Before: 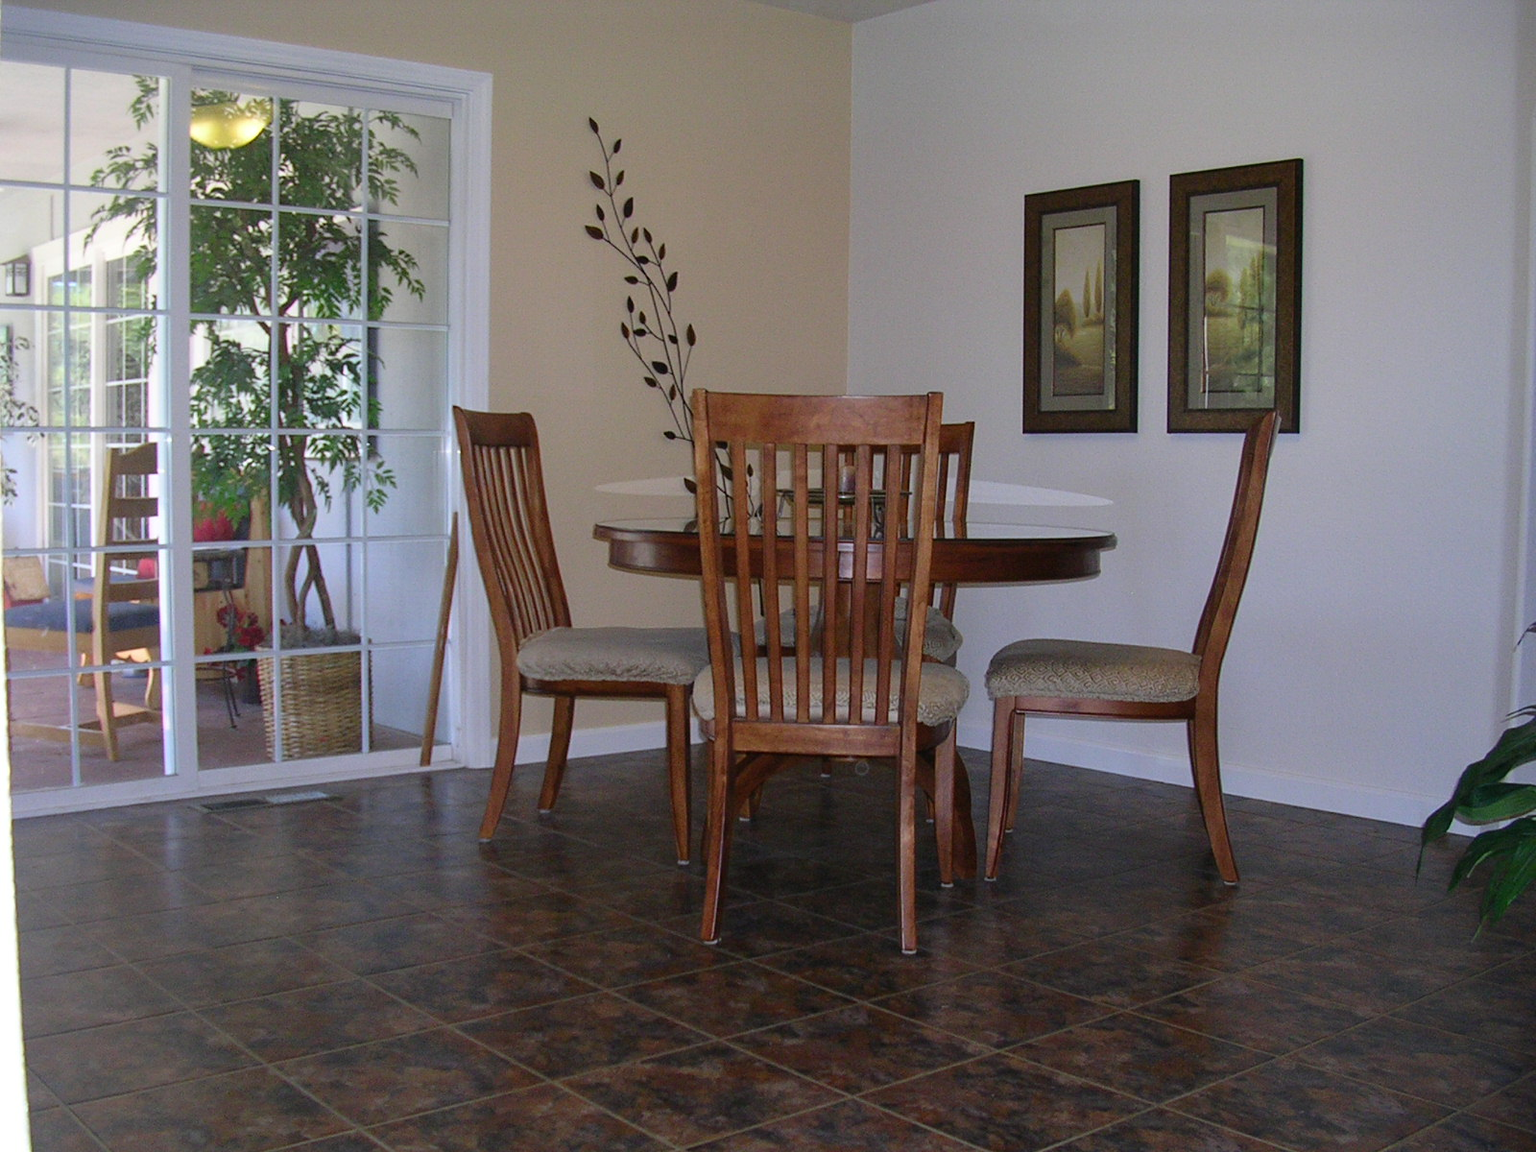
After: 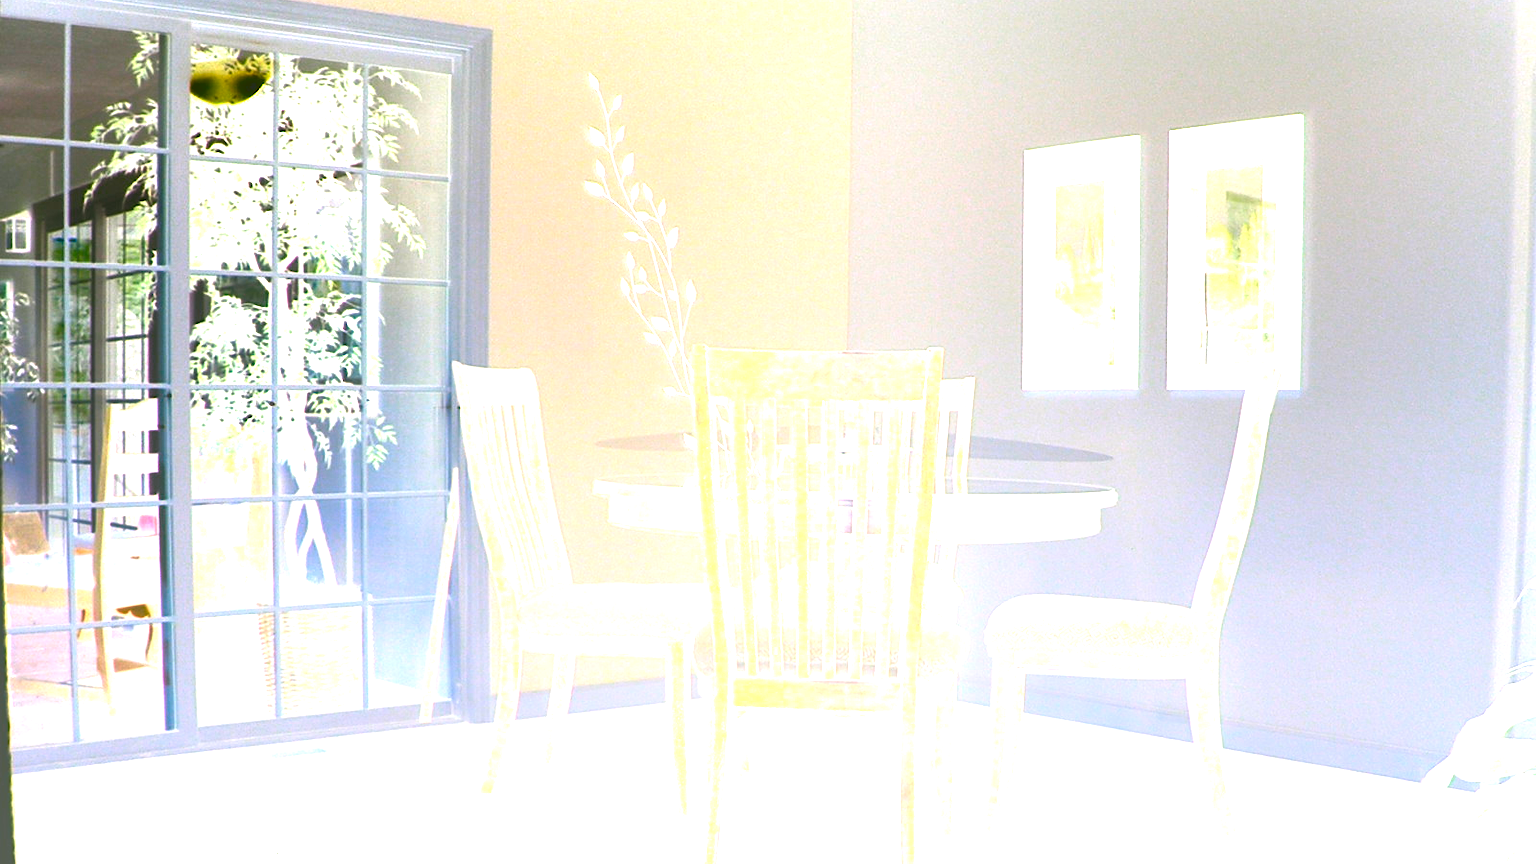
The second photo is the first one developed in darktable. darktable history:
levels: levels [0, 0.476, 0.951]
bloom: size 85%, threshold 5%, strength 85%
crop: top 3.857%, bottom 21.132%
tone equalizer: -8 EV -0.417 EV, -7 EV -0.389 EV, -6 EV -0.333 EV, -5 EV -0.222 EV, -3 EV 0.222 EV, -2 EV 0.333 EV, -1 EV 0.389 EV, +0 EV 0.417 EV, edges refinement/feathering 500, mask exposure compensation -1.57 EV, preserve details no
exposure: black level correction 0, exposure 1.2 EV, compensate highlight preservation false
color balance rgb: shadows lift › luminance -21.66%, shadows lift › chroma 6.57%, shadows lift › hue 270°, power › chroma 0.68%, power › hue 60°, highlights gain › luminance 6.08%, highlights gain › chroma 1.33%, highlights gain › hue 90°, global offset › luminance -0.87%, perceptual saturation grading › global saturation 26.86%, perceptual saturation grading › highlights -28.39%, perceptual saturation grading › mid-tones 15.22%, perceptual saturation grading › shadows 33.98%, perceptual brilliance grading › highlights 10%, perceptual brilliance grading › mid-tones 5%
